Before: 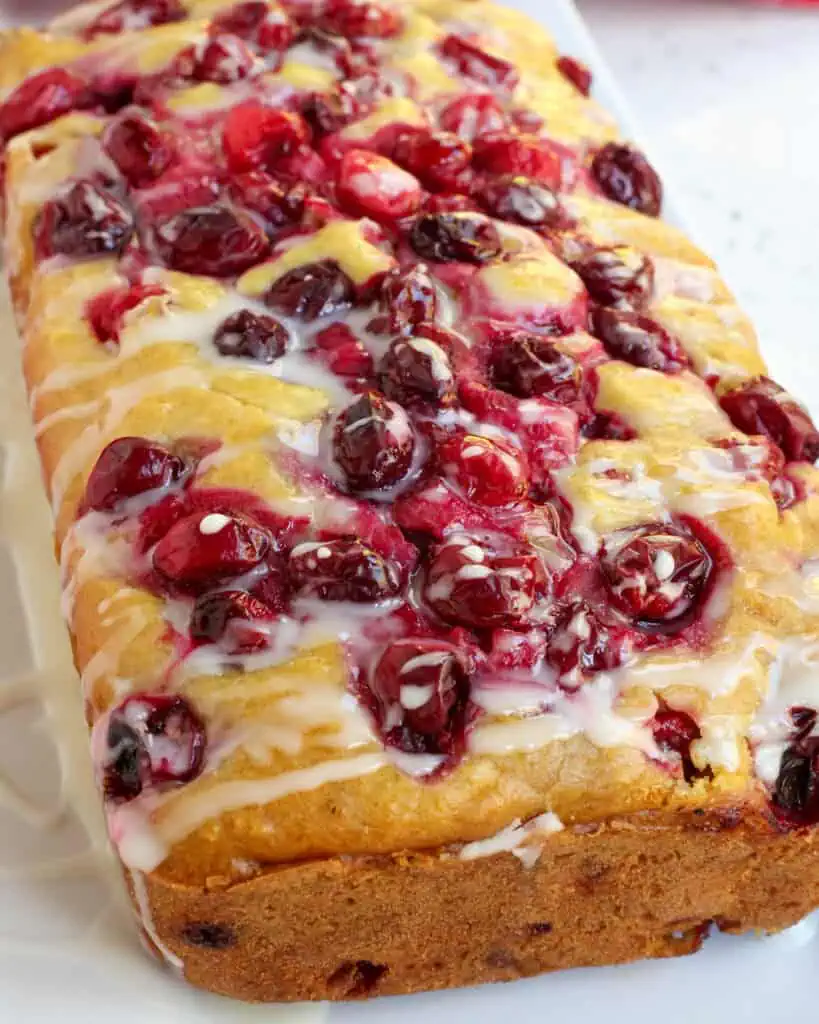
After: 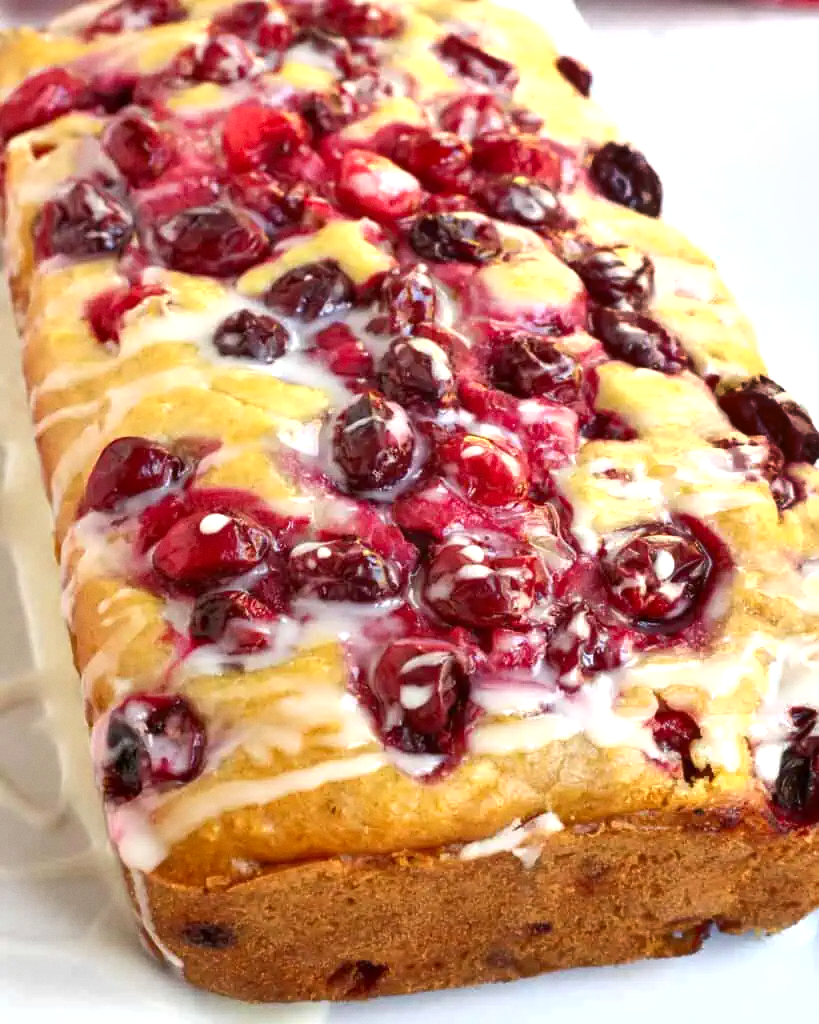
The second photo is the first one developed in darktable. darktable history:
grain: coarseness 0.09 ISO, strength 10%
exposure: exposure 0.564 EV, compensate highlight preservation false
shadows and highlights: highlights color adjustment 0%, soften with gaussian
